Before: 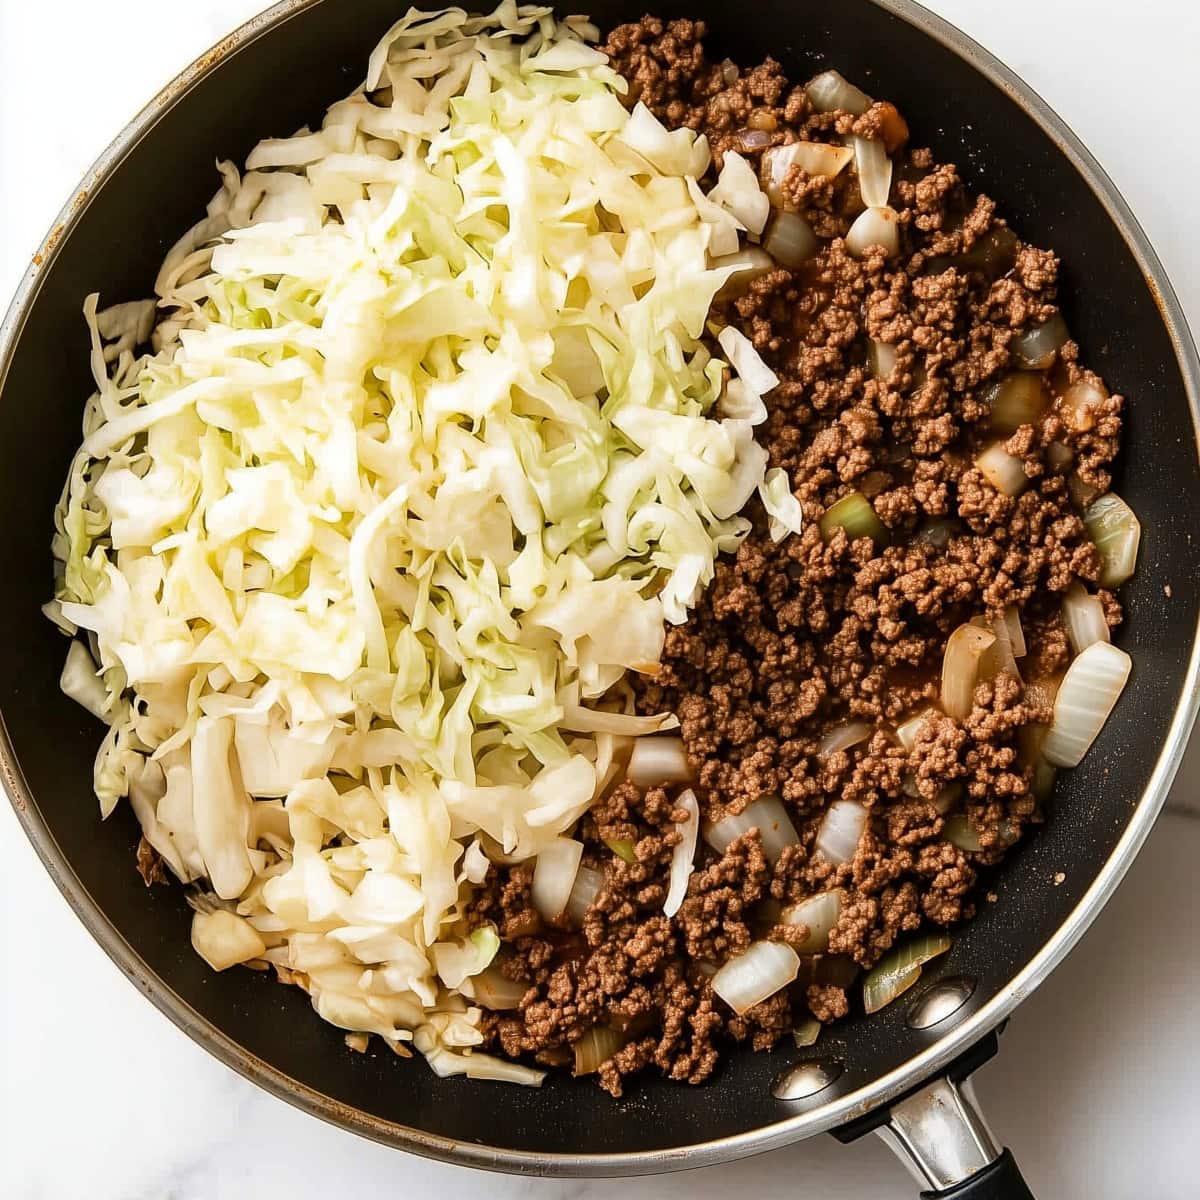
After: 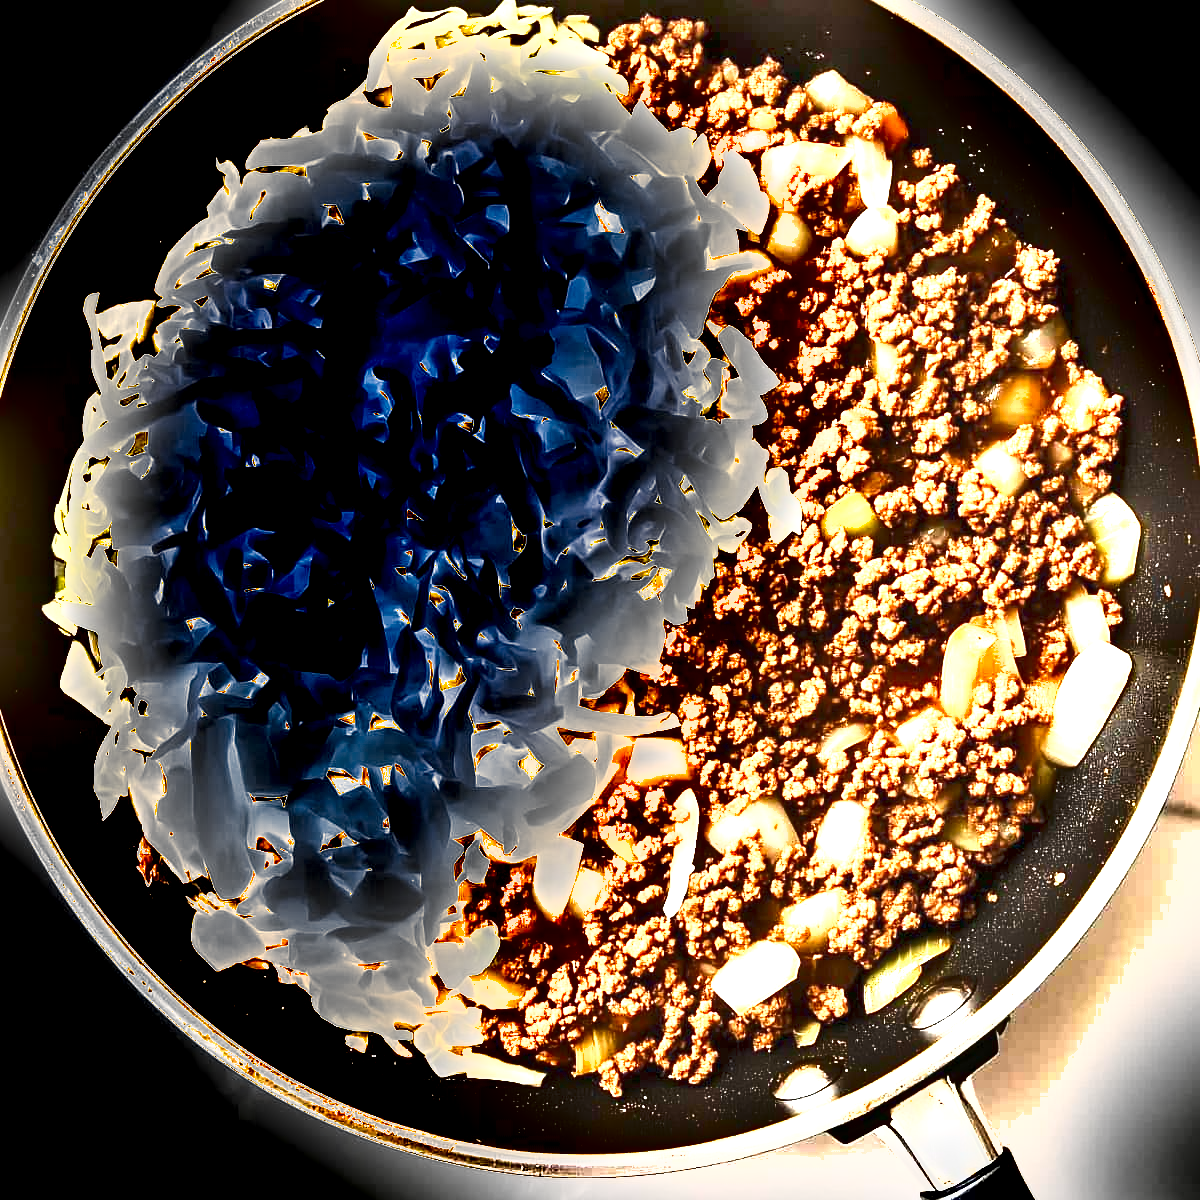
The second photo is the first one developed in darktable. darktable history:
exposure: exposure 3.058 EV, compensate highlight preservation false
shadows and highlights: shadows 32.7, highlights -47.07, compress 49.77%, soften with gaussian
